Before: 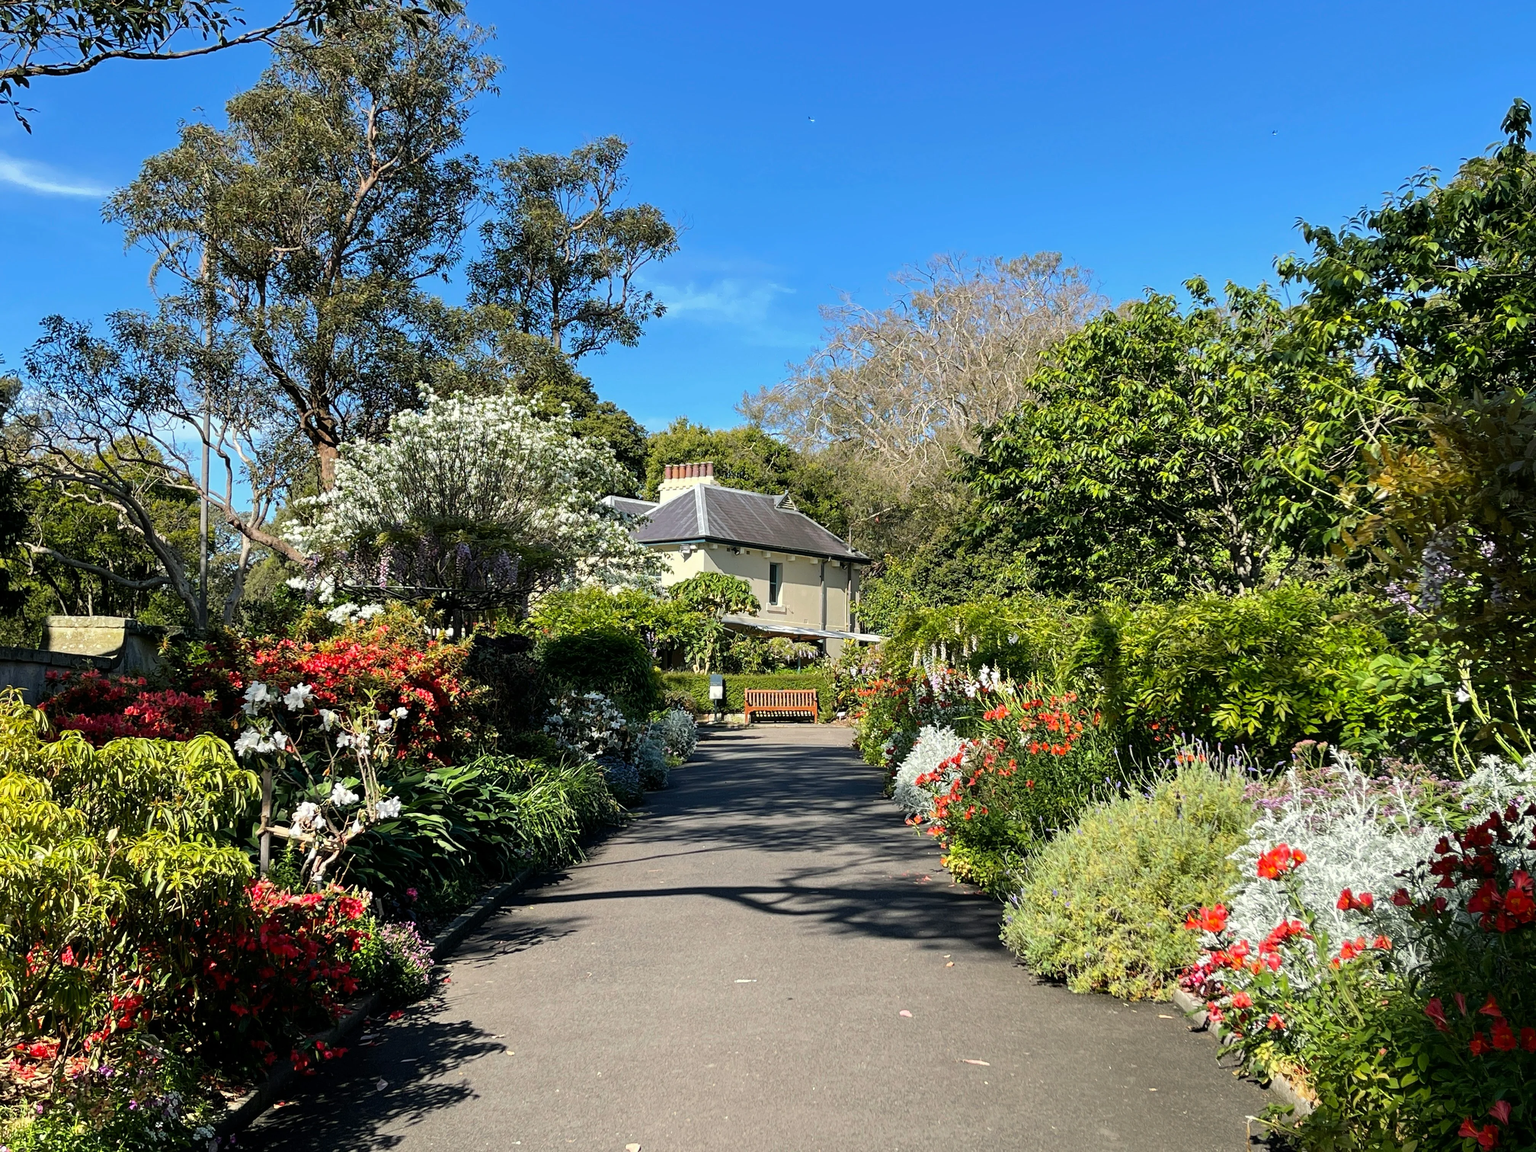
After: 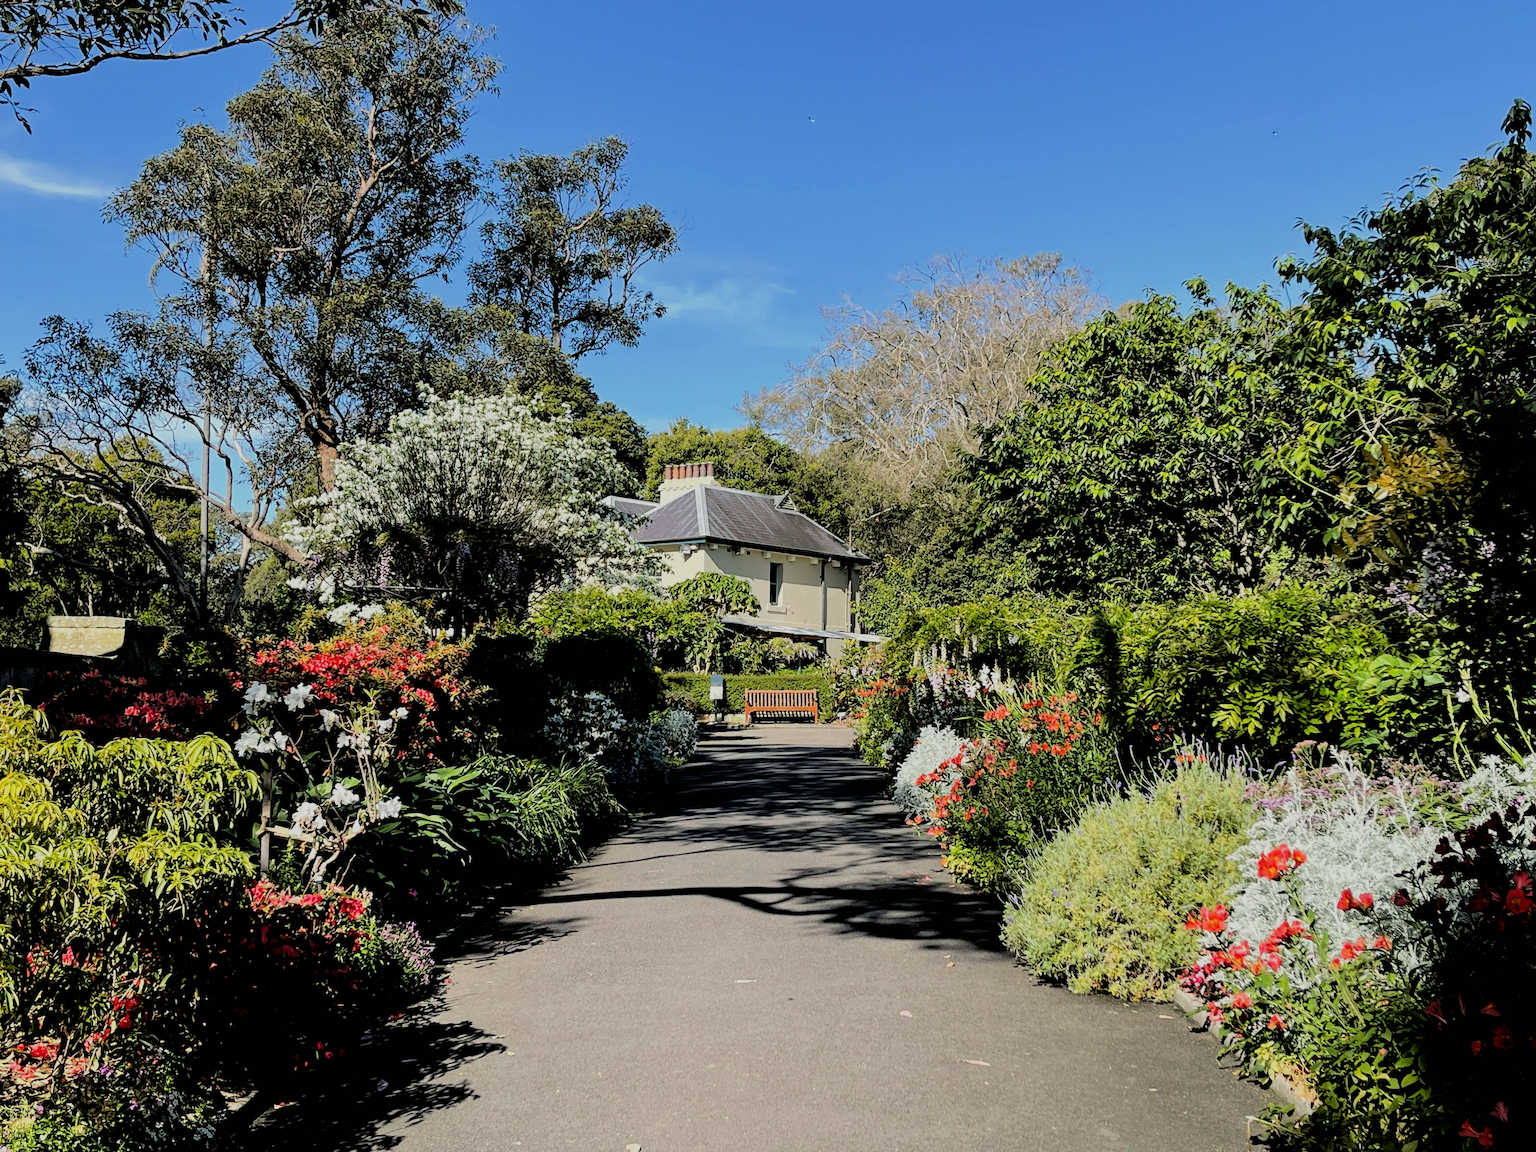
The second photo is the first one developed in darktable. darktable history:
filmic rgb: black relative exposure -2.84 EV, white relative exposure 4.56 EV, hardness 1.69, contrast 1.238
